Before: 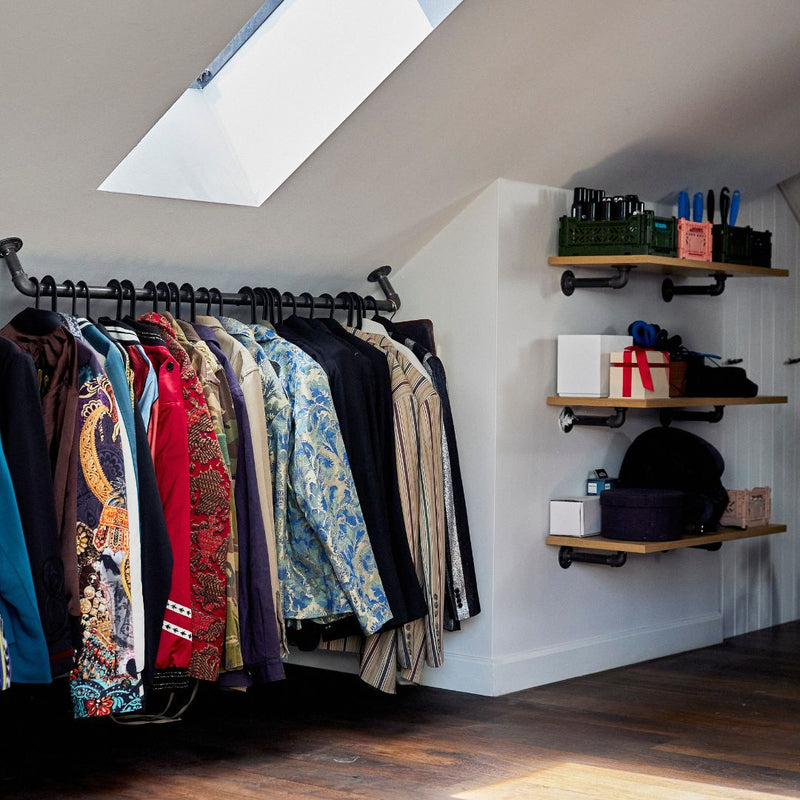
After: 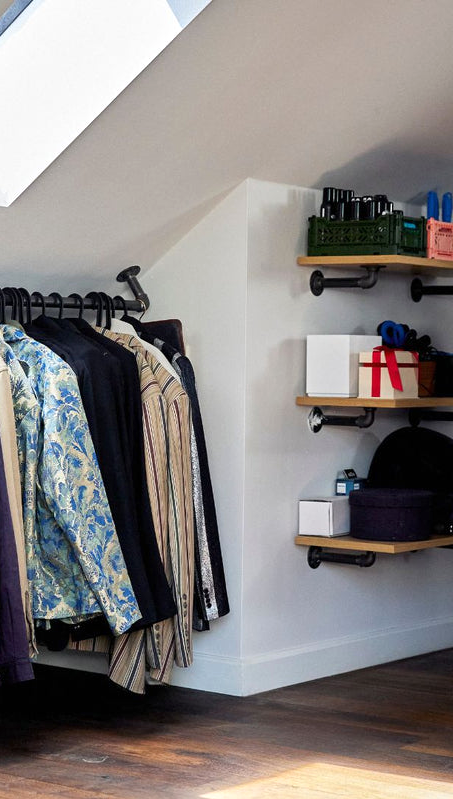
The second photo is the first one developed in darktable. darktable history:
crop: left 31.458%, top 0%, right 11.876%
exposure: exposure 0.2 EV, compensate highlight preservation false
